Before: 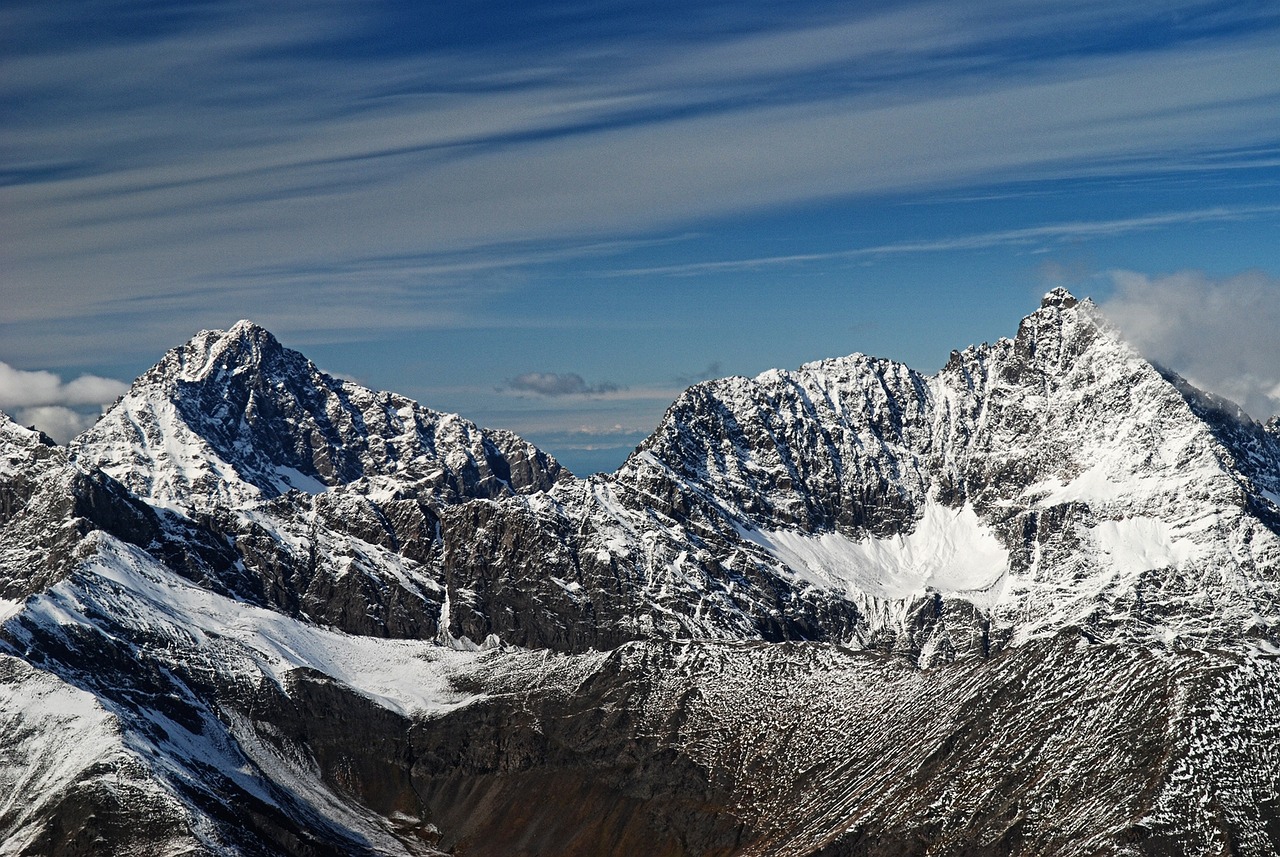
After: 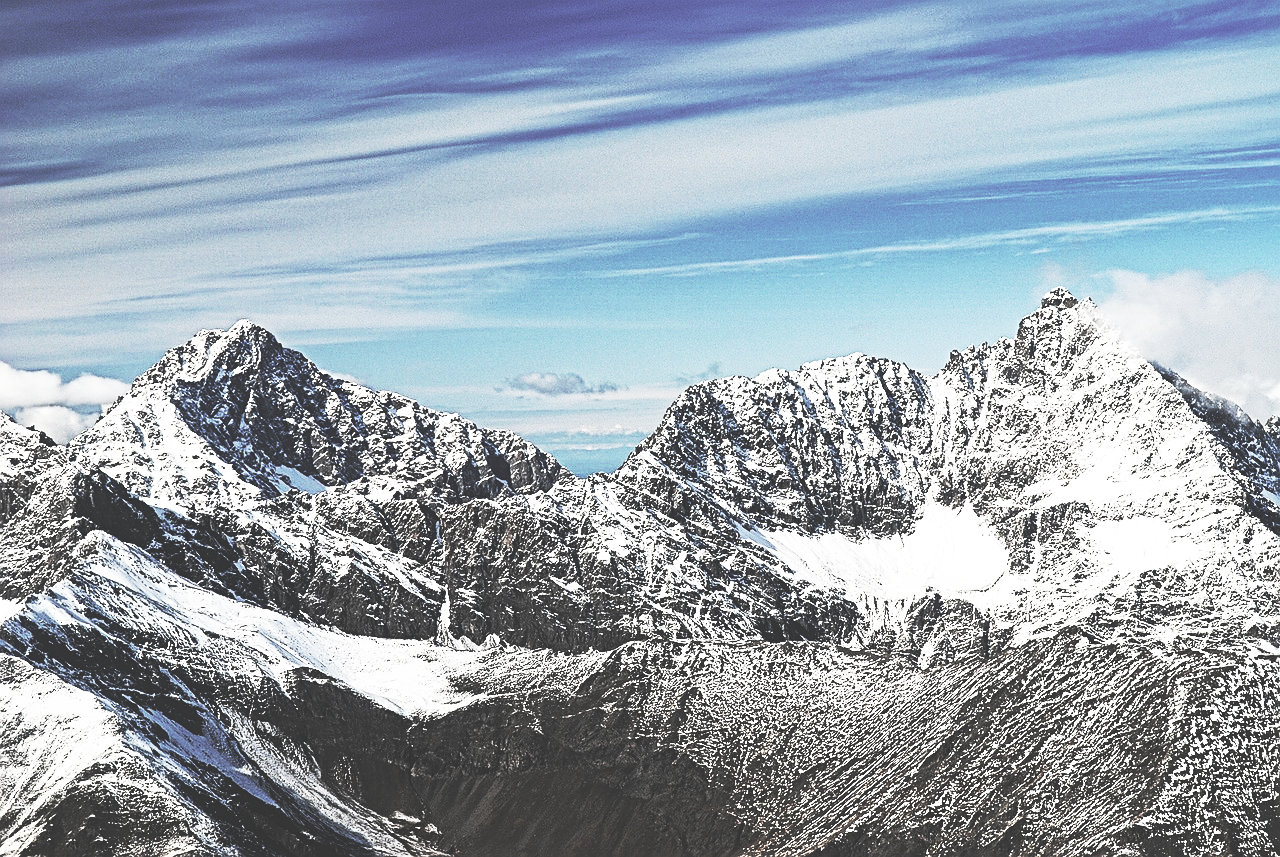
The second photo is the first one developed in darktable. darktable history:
rgb curve: curves: ch0 [(0, 0) (0.136, 0.078) (0.262, 0.245) (0.414, 0.42) (1, 1)], compensate middle gray true, preserve colors basic power
base curve: curves: ch0 [(0, 0.015) (0.085, 0.116) (0.134, 0.298) (0.19, 0.545) (0.296, 0.764) (0.599, 0.982) (1, 1)], preserve colors none
contrast brightness saturation: brightness 0.18, saturation -0.5
sharpen: on, module defaults
